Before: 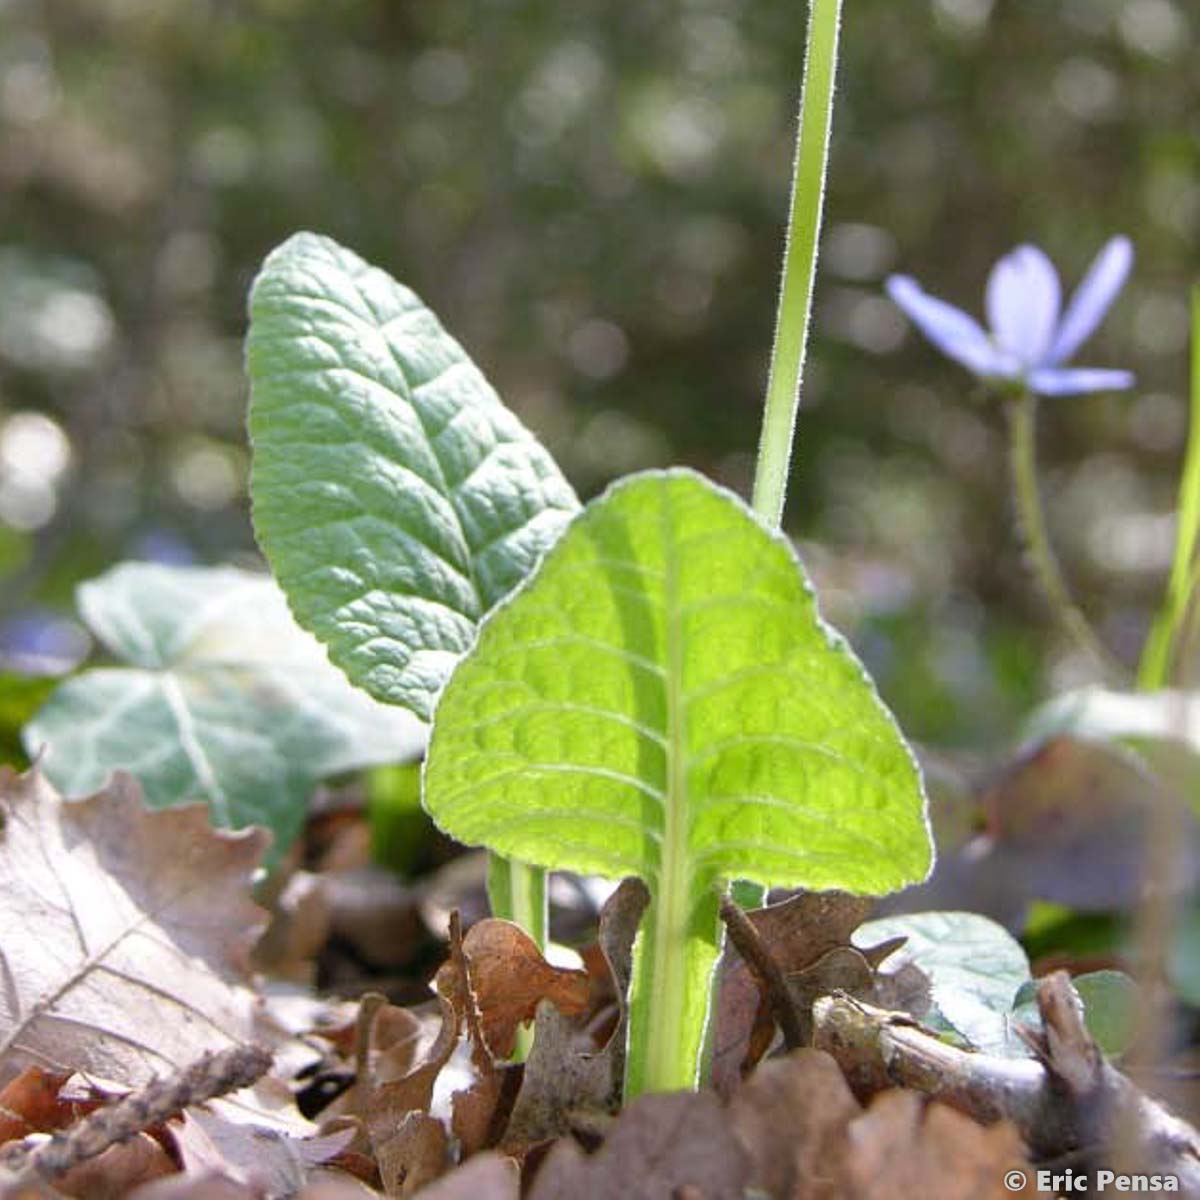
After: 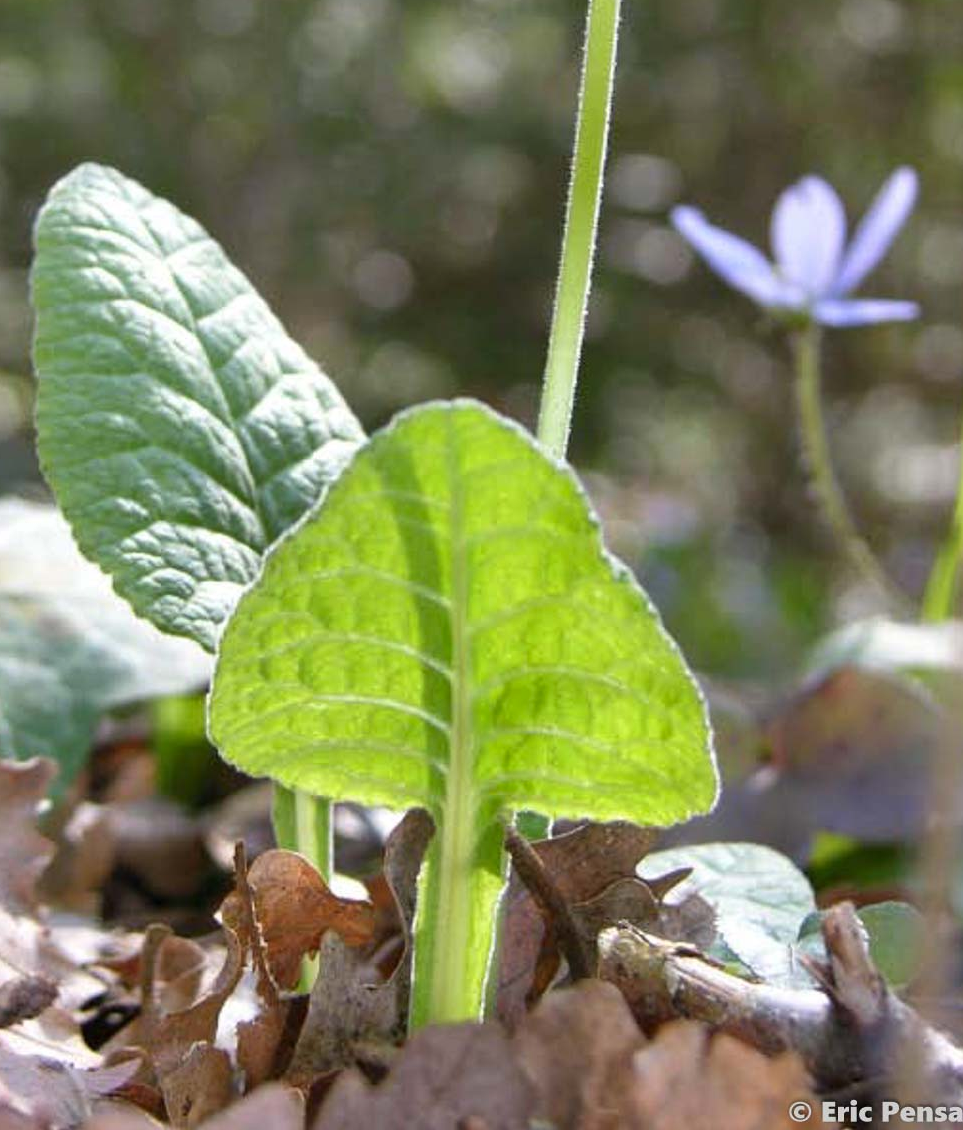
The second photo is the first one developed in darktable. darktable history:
crop and rotate: left 17.959%, top 5.771%, right 1.742%
shadows and highlights: highlights color adjustment 0%, low approximation 0.01, soften with gaussian
